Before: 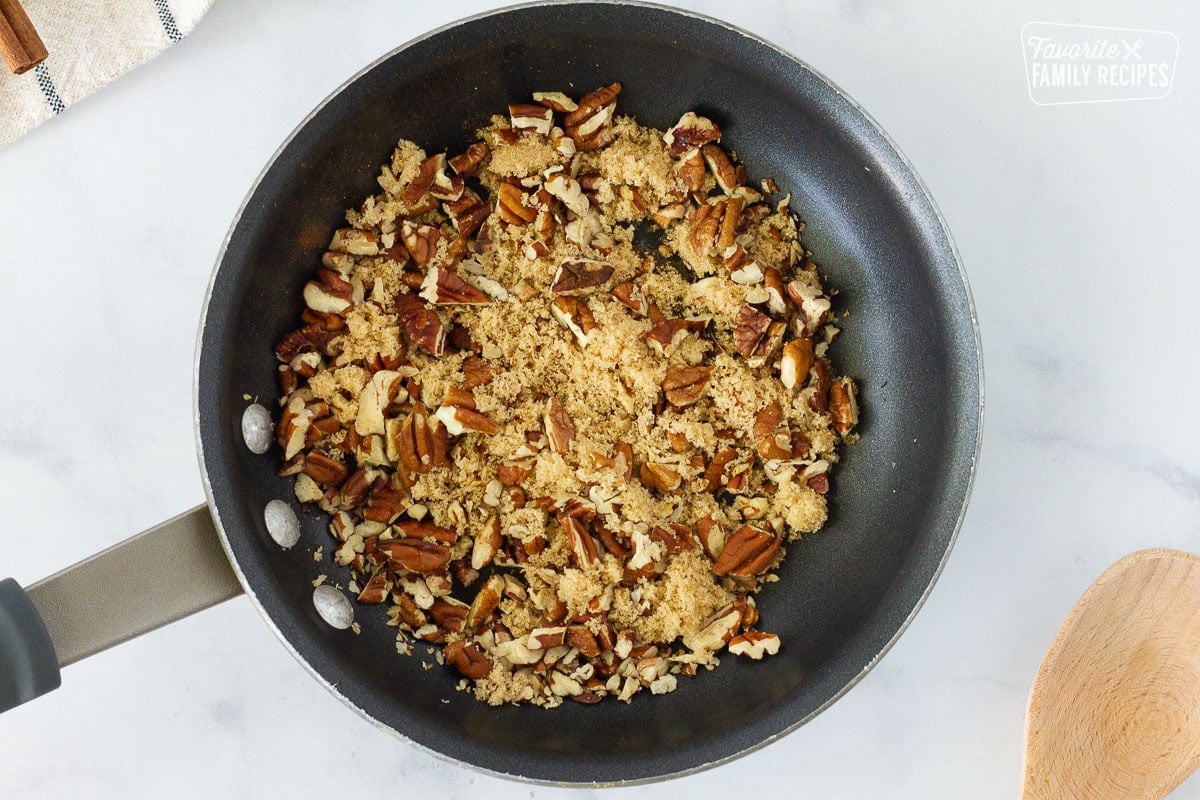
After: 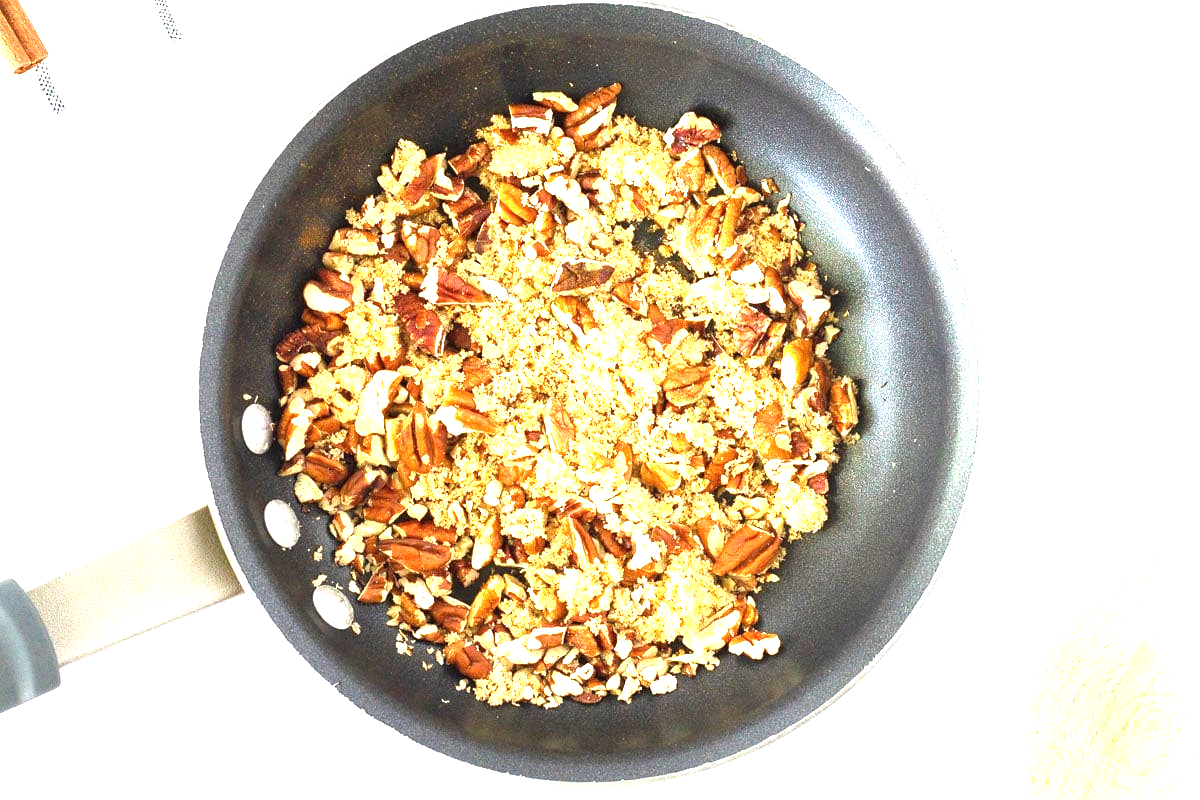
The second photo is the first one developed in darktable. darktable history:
exposure: black level correction 0, exposure 2.126 EV, compensate exposure bias true, compensate highlight preservation false
